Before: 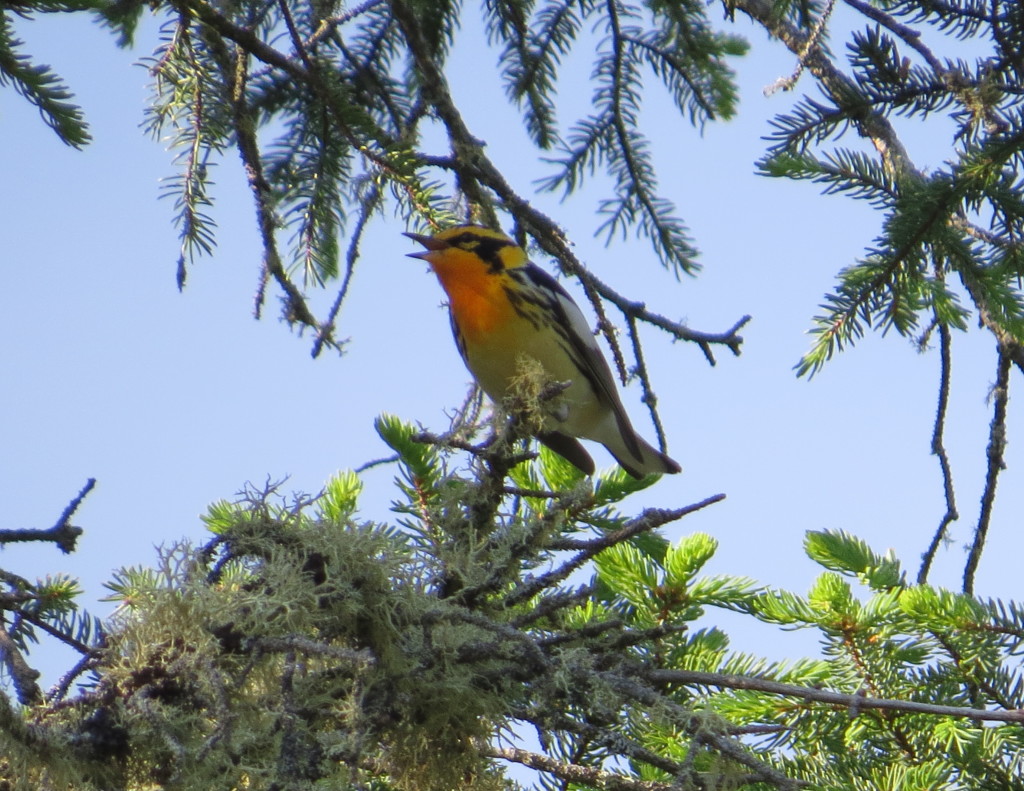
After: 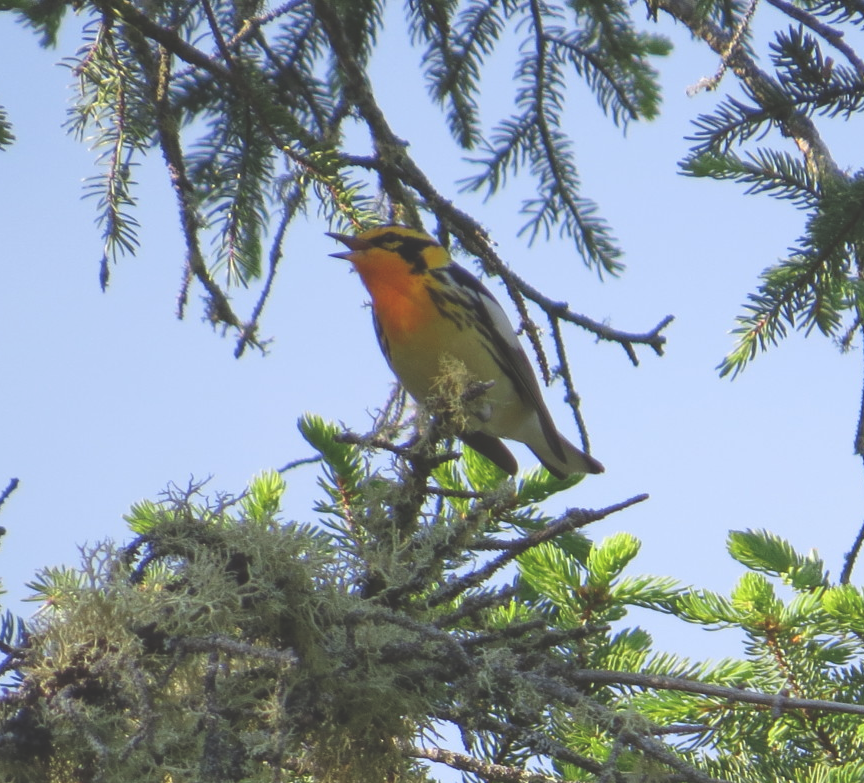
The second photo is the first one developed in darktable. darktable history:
exposure: black level correction -0.028, compensate highlight preservation false
crop: left 7.598%, right 7.873%
